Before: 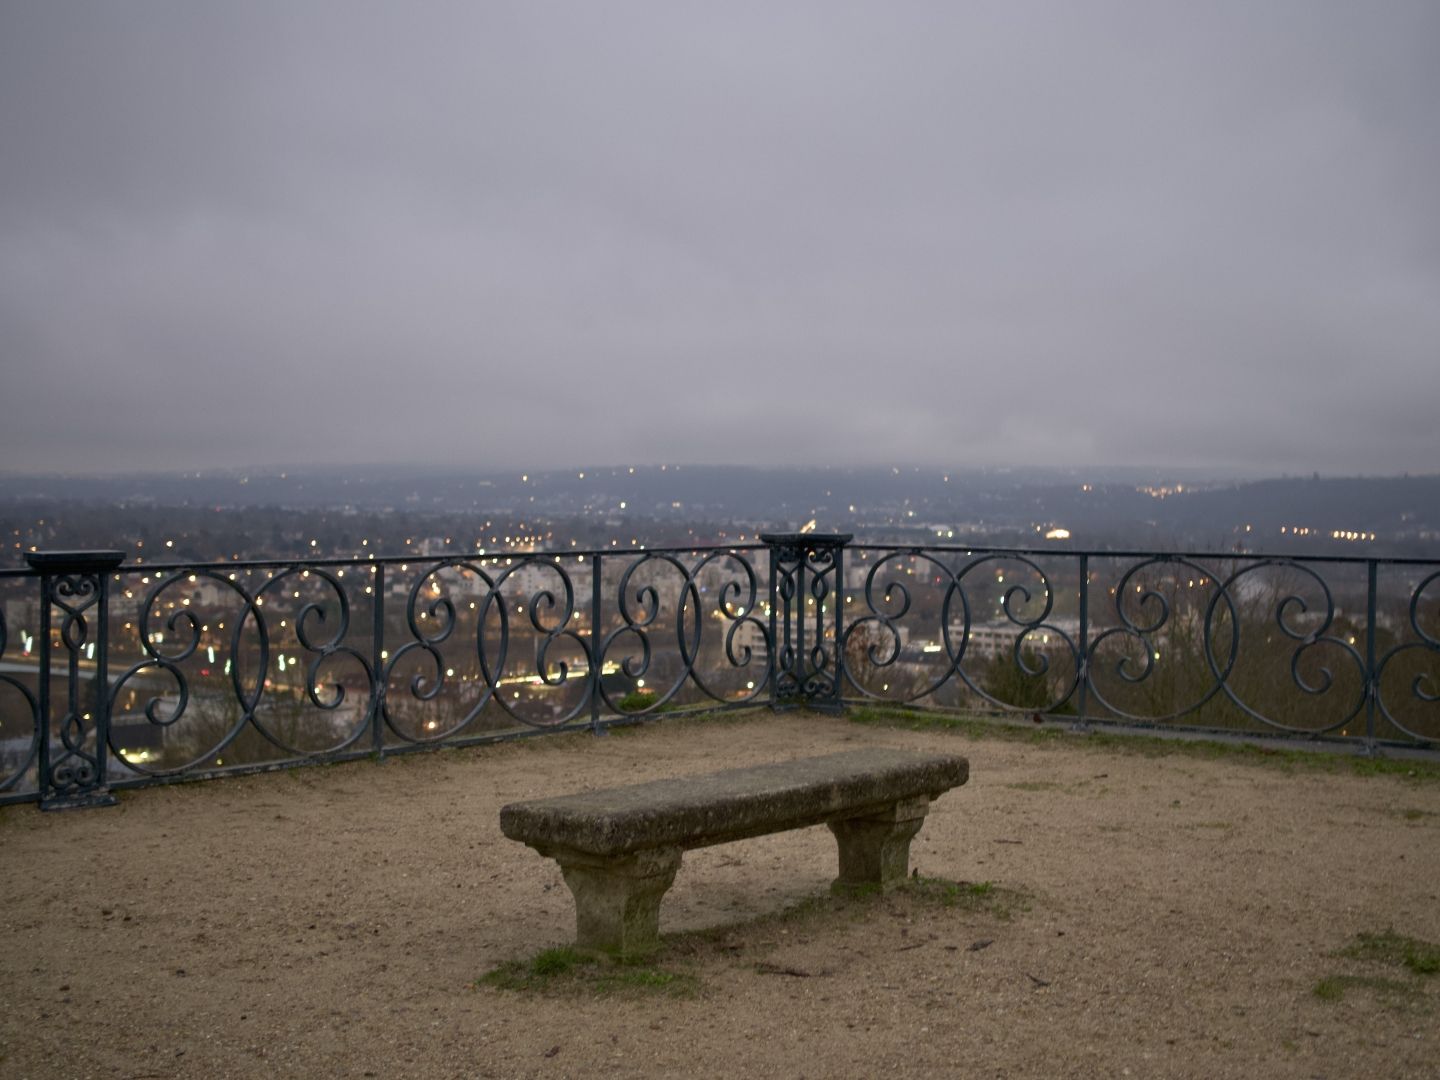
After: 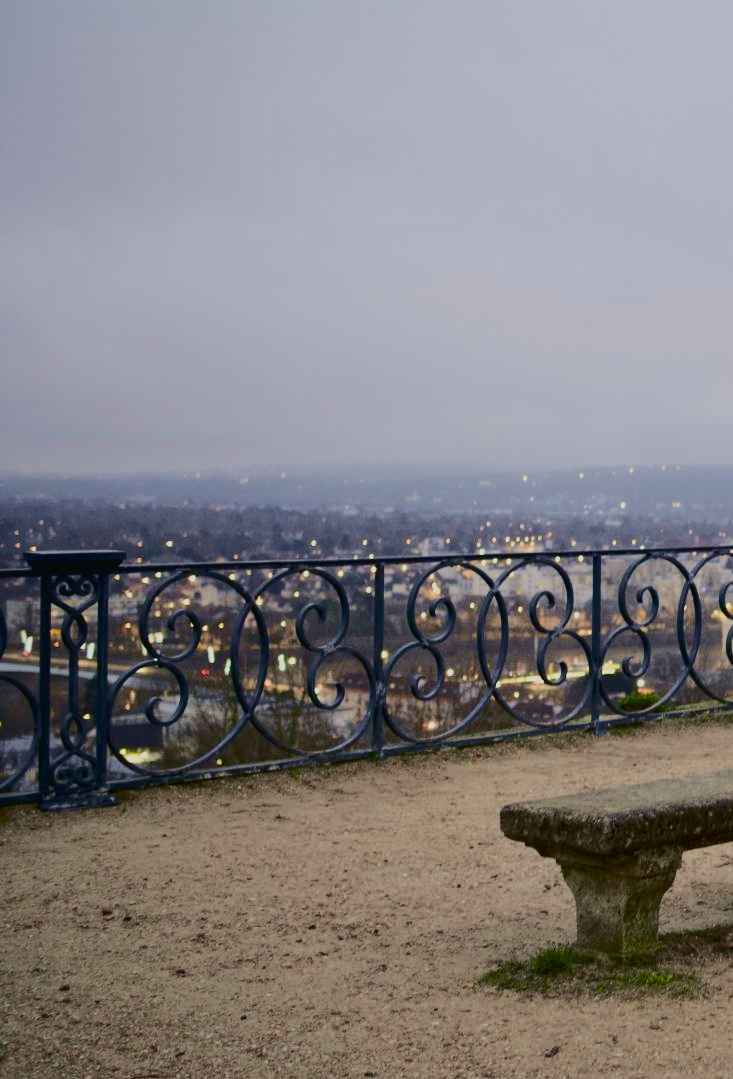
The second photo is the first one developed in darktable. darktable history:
crop and rotate: left 0.034%, top 0%, right 49.045%
filmic rgb: black relative exposure -8 EV, white relative exposure 8.02 EV, hardness 2.49, latitude 10.27%, contrast 0.734, highlights saturation mix 9.14%, shadows ↔ highlights balance 1.63%, color science v6 (2022)
tone curve: curves: ch0 [(0.003, 0.023) (0.071, 0.052) (0.236, 0.197) (0.466, 0.557) (0.644, 0.748) (0.803, 0.88) (0.994, 0.968)]; ch1 [(0, 0) (0.262, 0.227) (0.417, 0.386) (0.469, 0.467) (0.502, 0.498) (0.528, 0.53) (0.573, 0.57) (0.605, 0.621) (0.644, 0.671) (0.686, 0.728) (0.994, 0.987)]; ch2 [(0, 0) (0.262, 0.188) (0.385, 0.353) (0.427, 0.424) (0.495, 0.493) (0.515, 0.534) (0.547, 0.556) (0.589, 0.613) (0.644, 0.748) (1, 1)], color space Lab, independent channels, preserve colors none
color balance rgb: shadows lift › luminance -22.043%, shadows lift › chroma 6.551%, shadows lift › hue 268.49°, perceptual saturation grading › global saturation 20%, perceptual saturation grading › highlights -49.322%, perceptual saturation grading › shadows 25.638%
exposure: exposure 0.191 EV, compensate highlight preservation false
